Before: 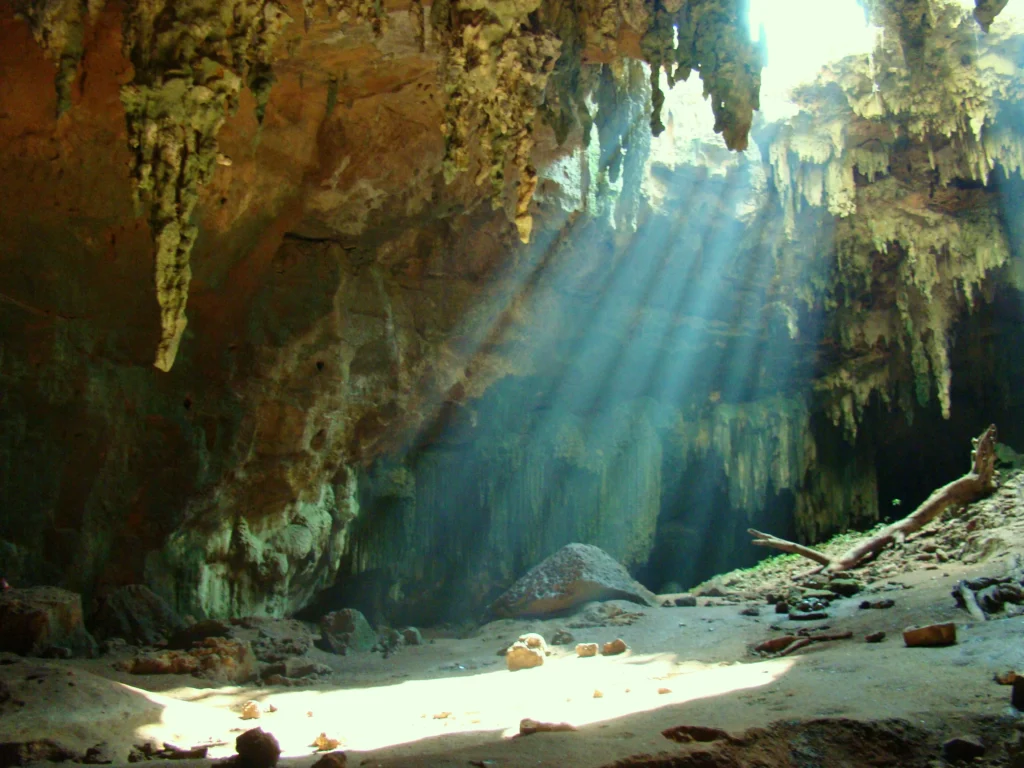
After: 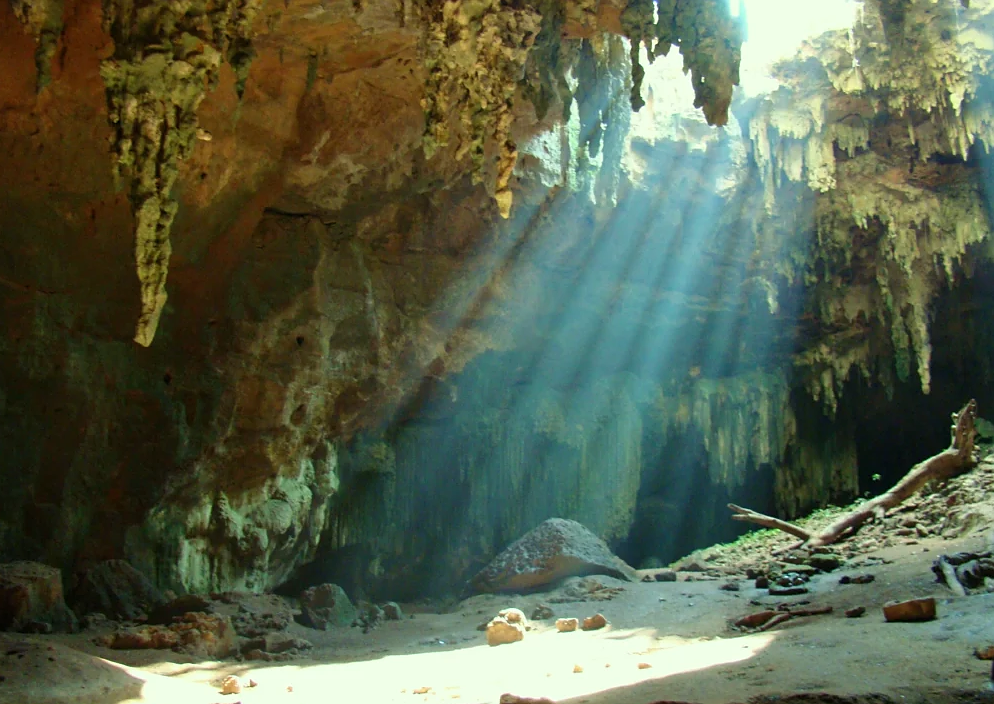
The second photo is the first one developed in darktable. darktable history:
sharpen: radius 1.006
crop: left 1.958%, top 3.329%, right 0.969%, bottom 4.968%
